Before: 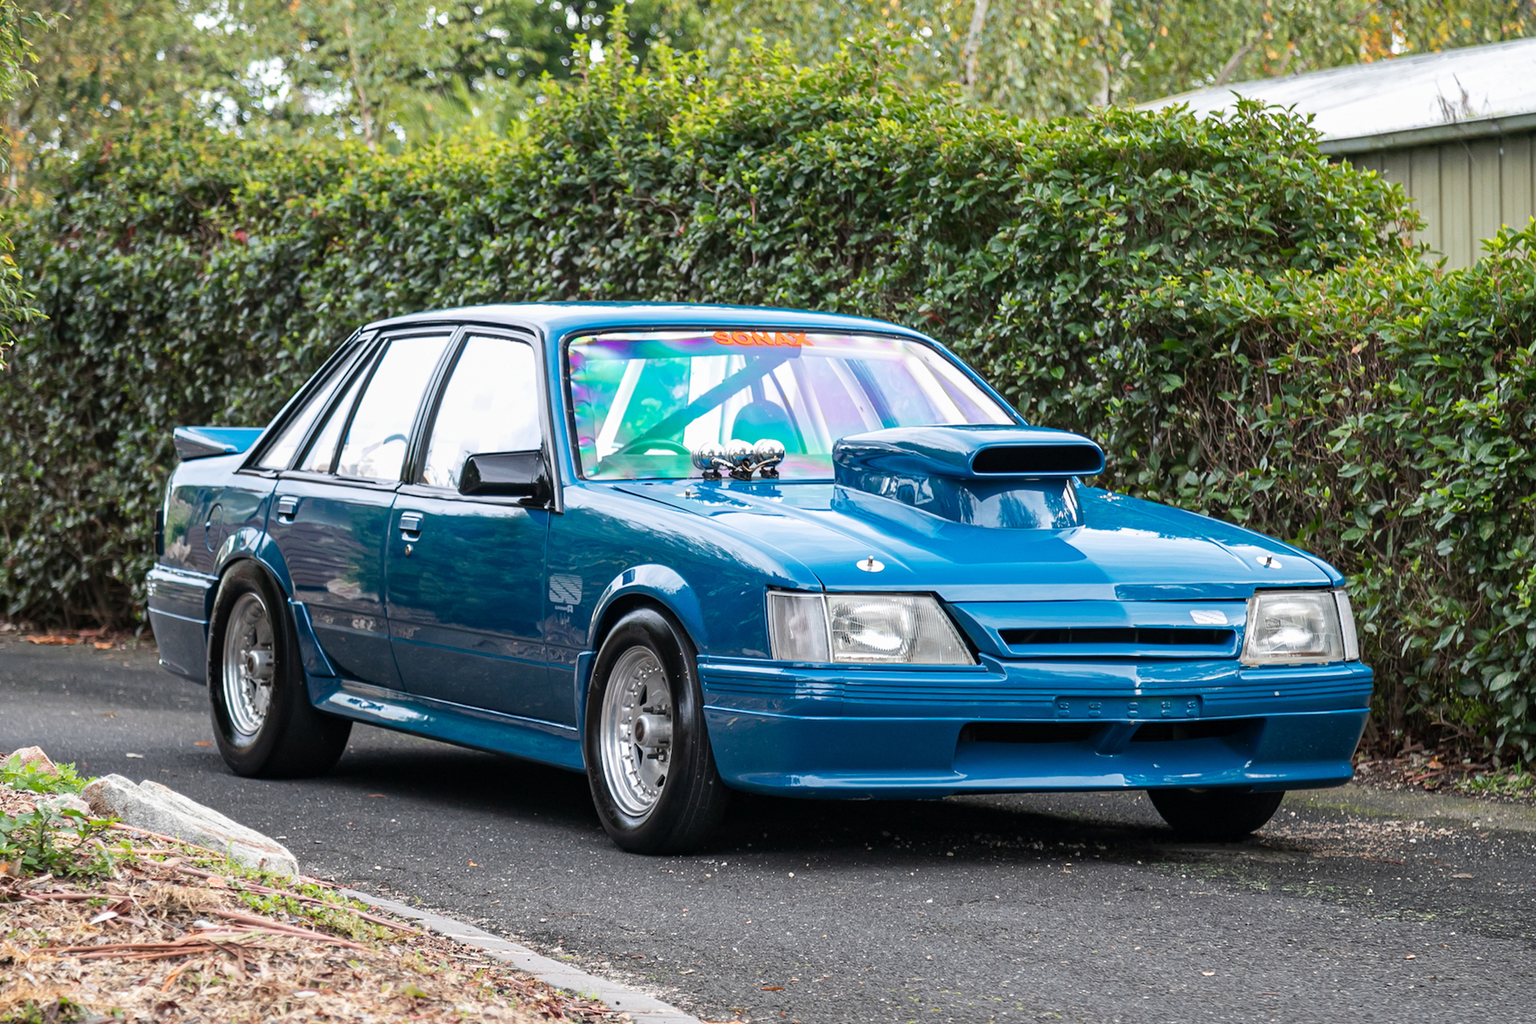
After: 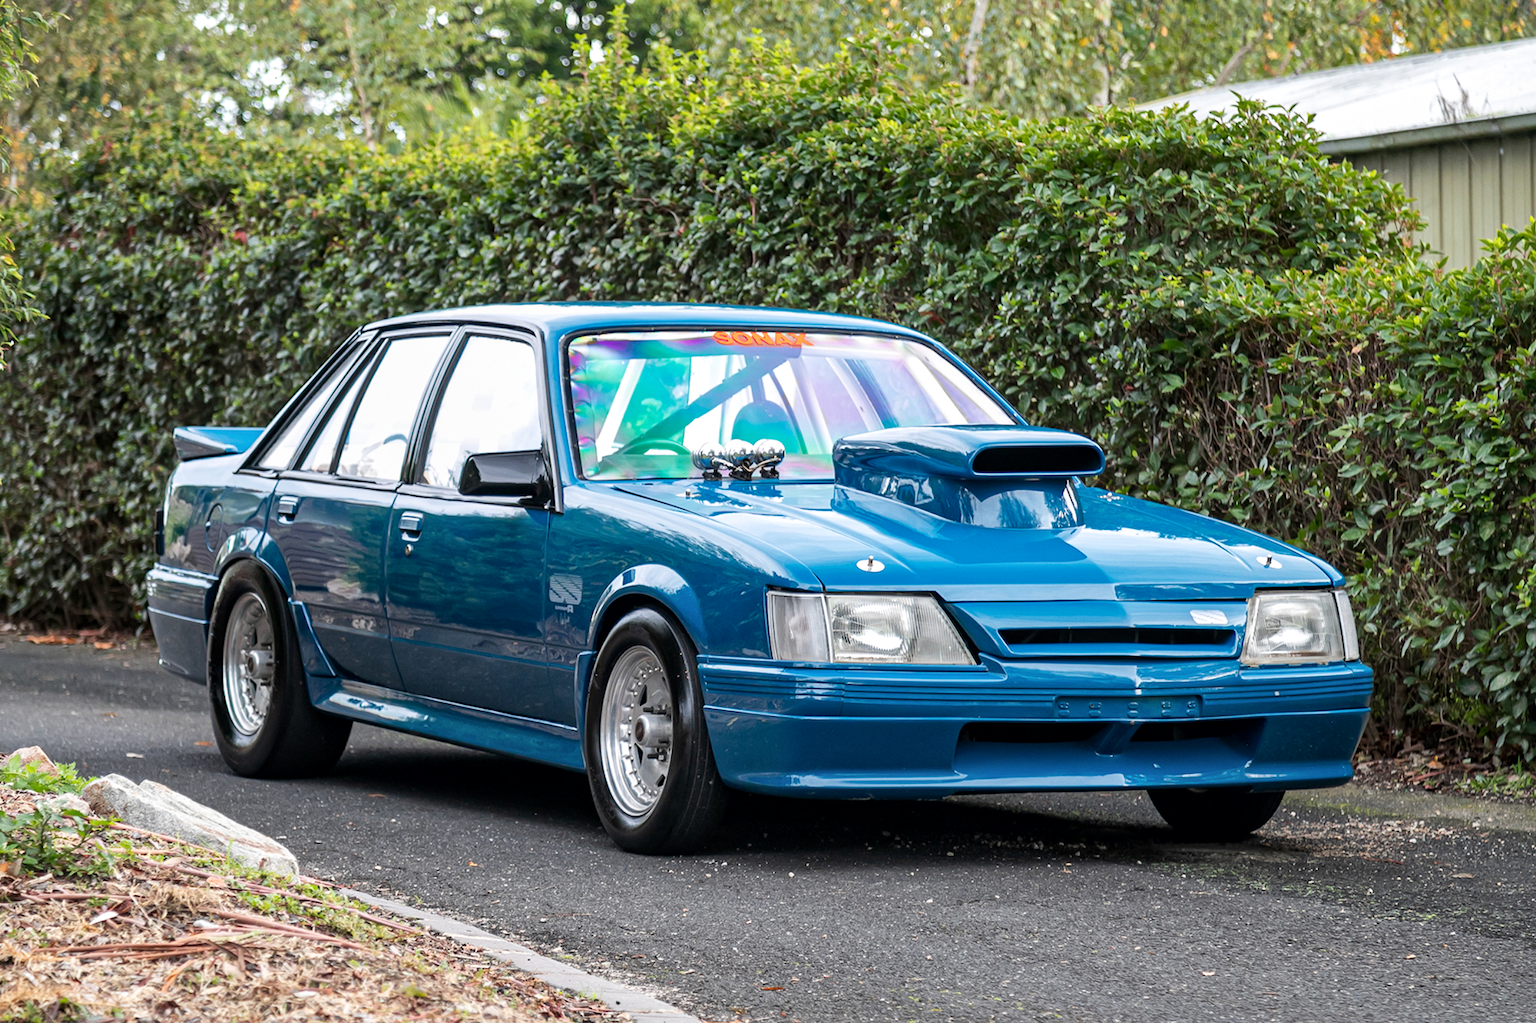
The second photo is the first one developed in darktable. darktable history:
exposure: compensate exposure bias true, compensate highlight preservation false
local contrast: mode bilateral grid, contrast 19, coarseness 50, detail 120%, midtone range 0.2
